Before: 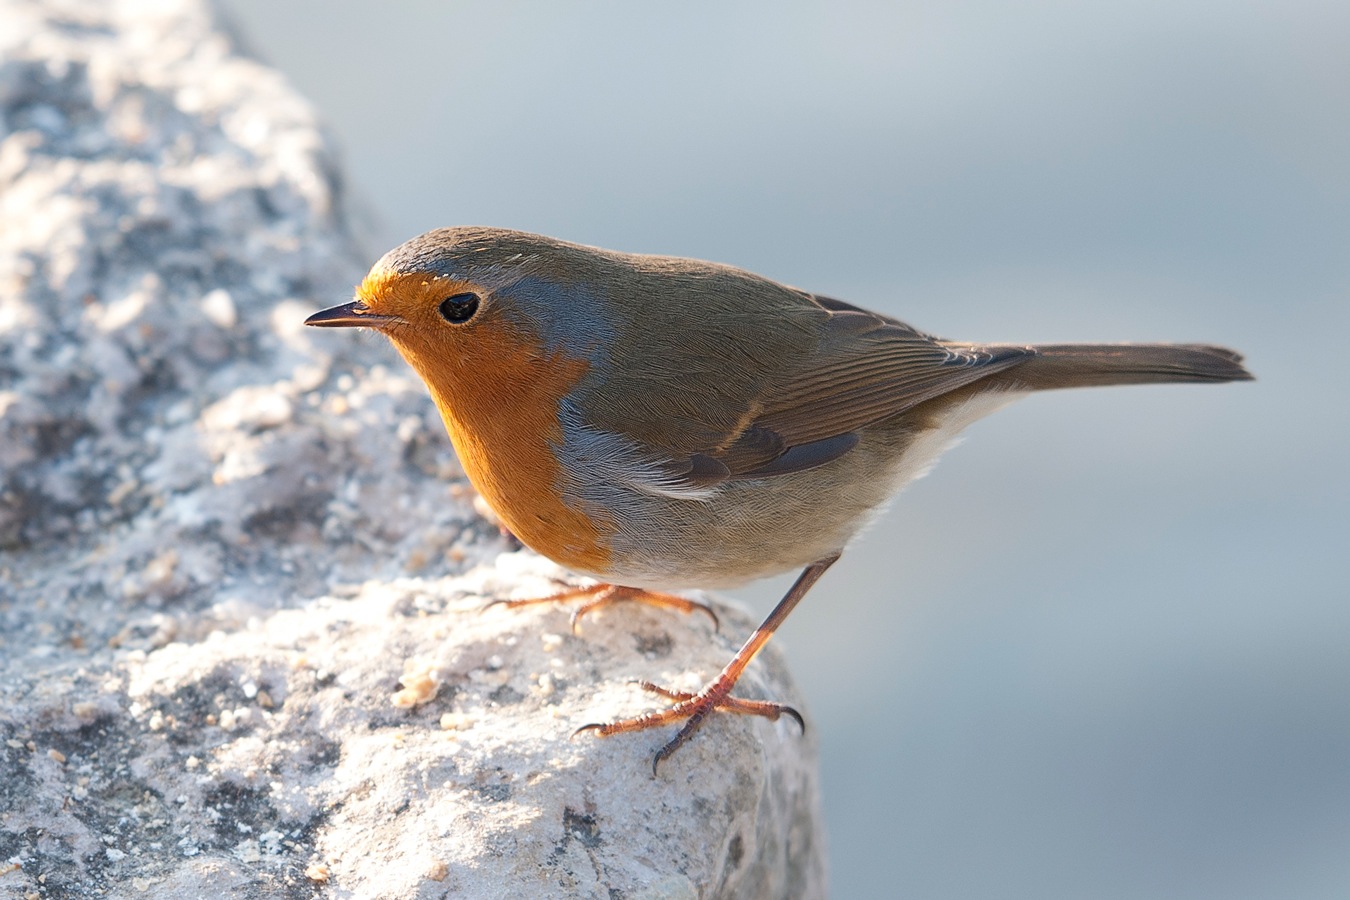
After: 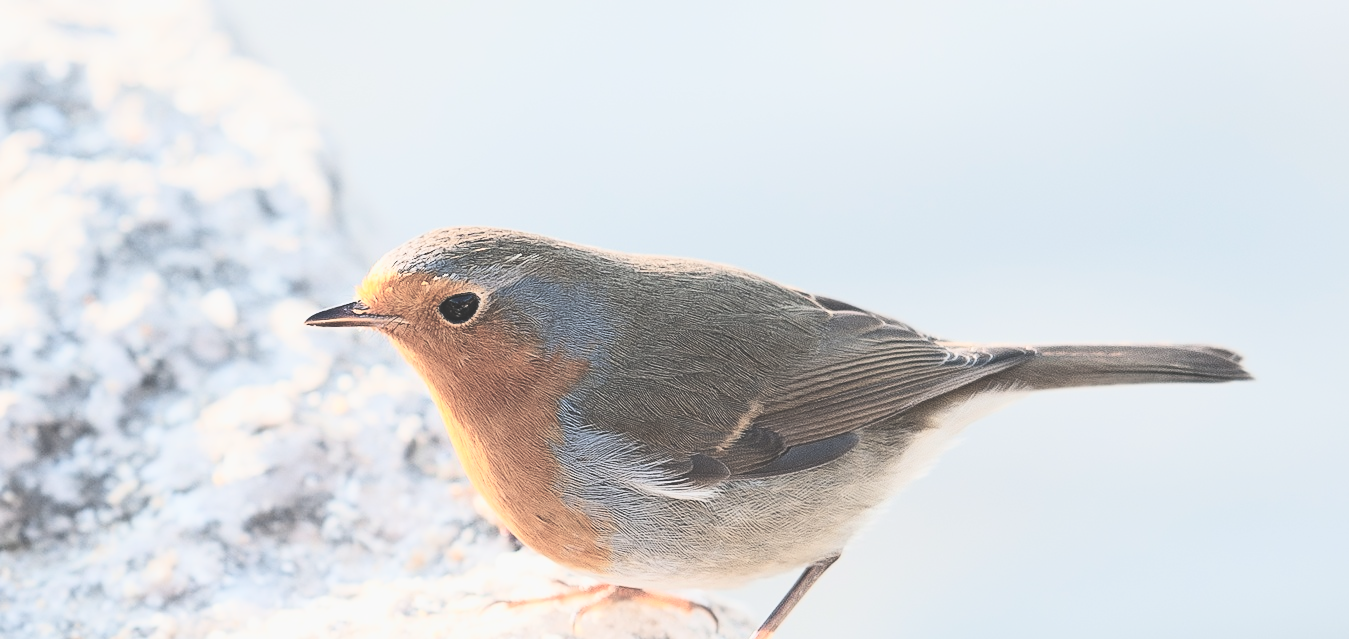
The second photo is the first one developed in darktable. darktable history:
filmic rgb: black relative exposure -7.65 EV, white relative exposure 4.56 EV, hardness 3.61, contrast 1.056
crop: right 0.001%, bottom 28.945%
exposure: black level correction -0.071, exposure 0.502 EV, compensate exposure bias true, compensate highlight preservation false
contrast brightness saturation: contrast 0.486, saturation -0.103
